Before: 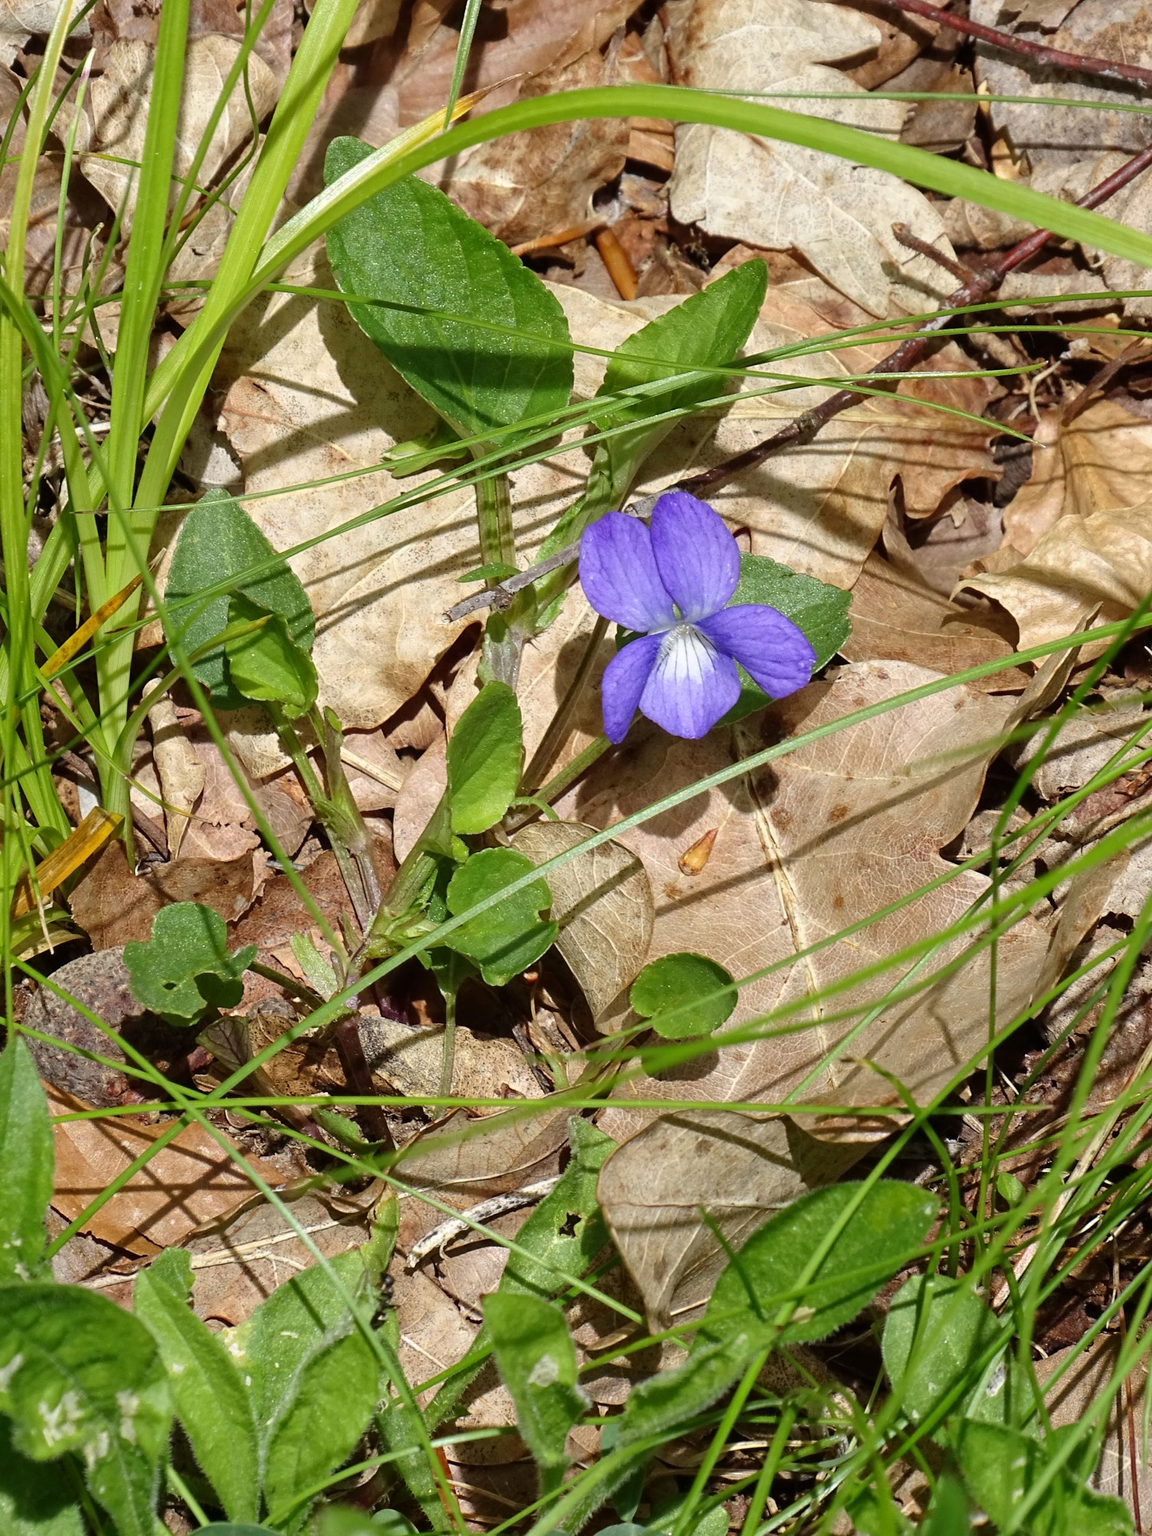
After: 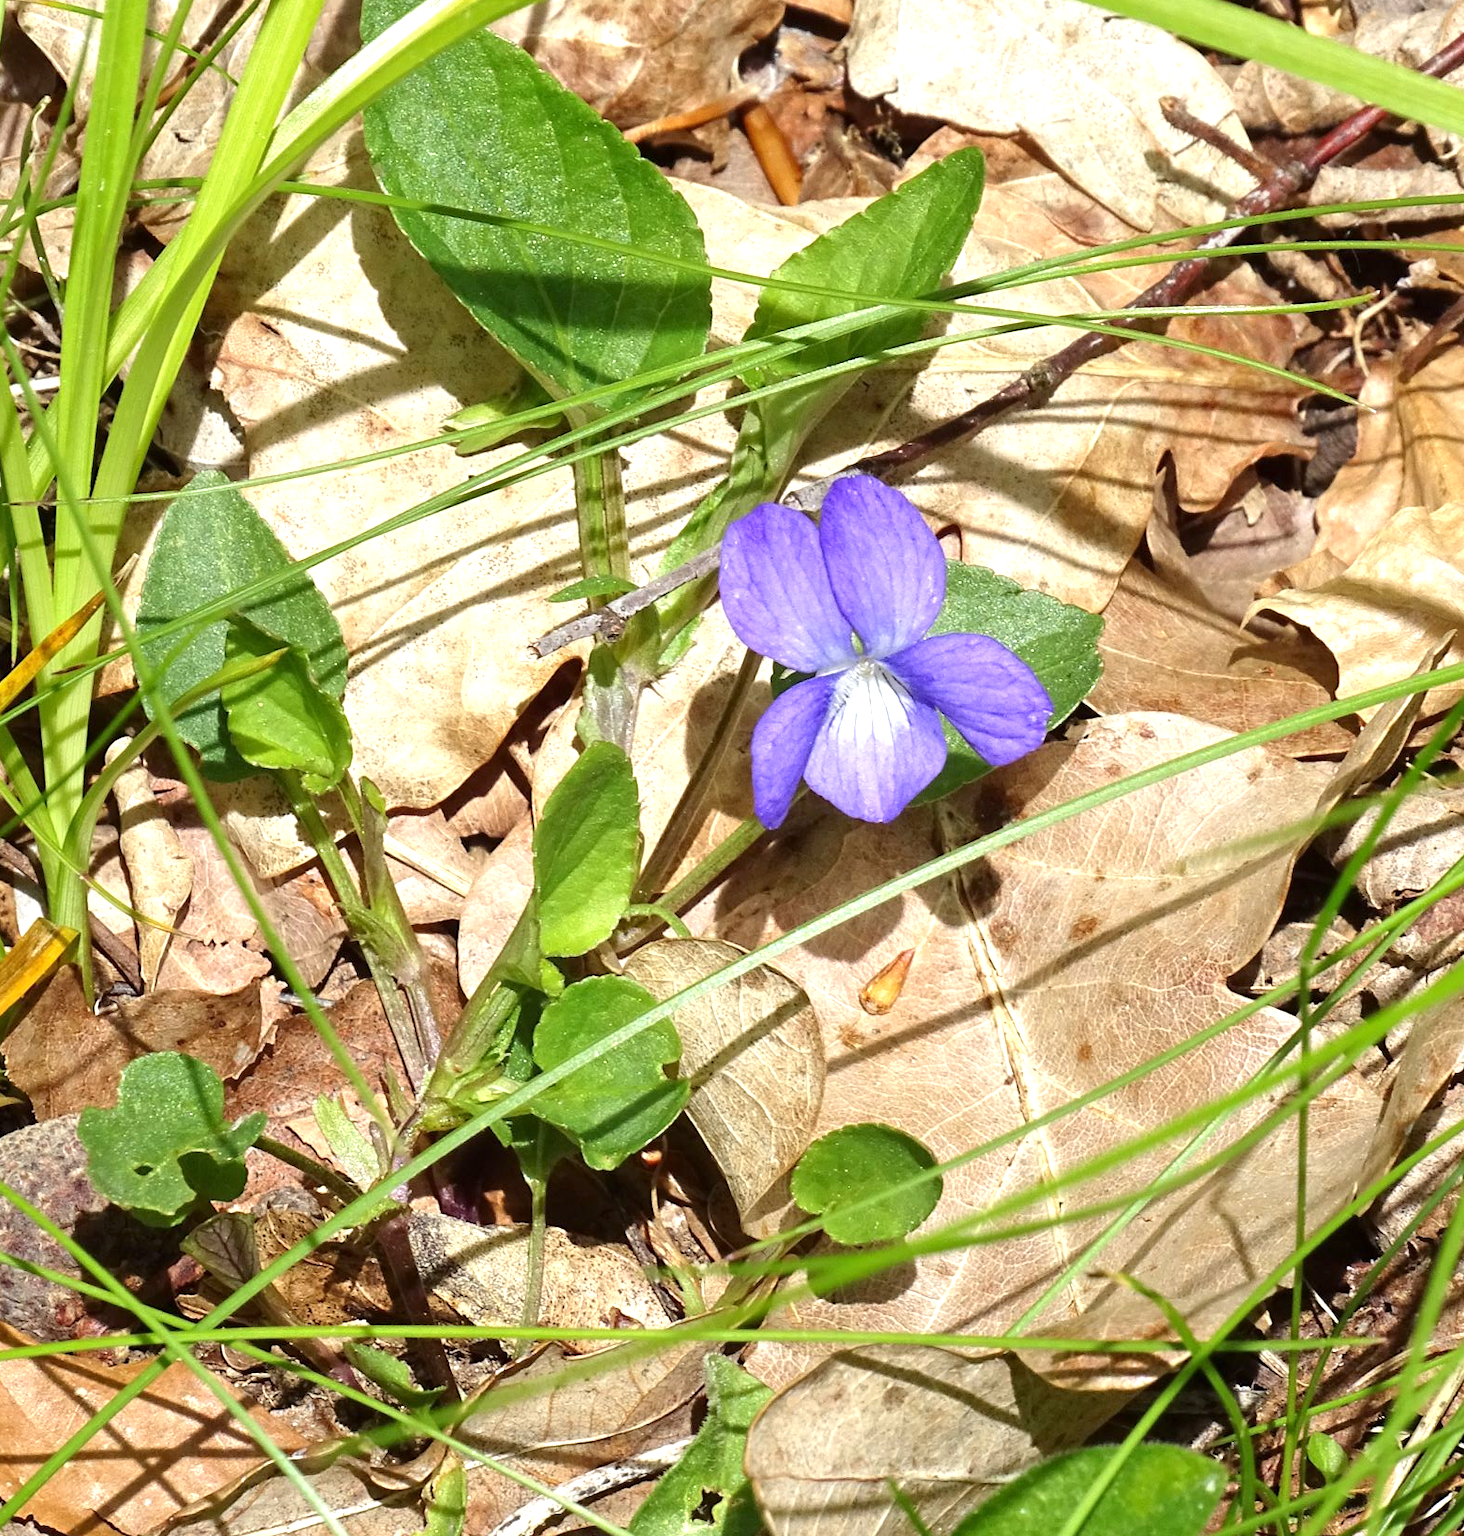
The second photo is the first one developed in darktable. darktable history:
crop: left 5.931%, top 10.081%, right 3.664%, bottom 18.829%
exposure: exposure 0.732 EV, compensate highlight preservation false
